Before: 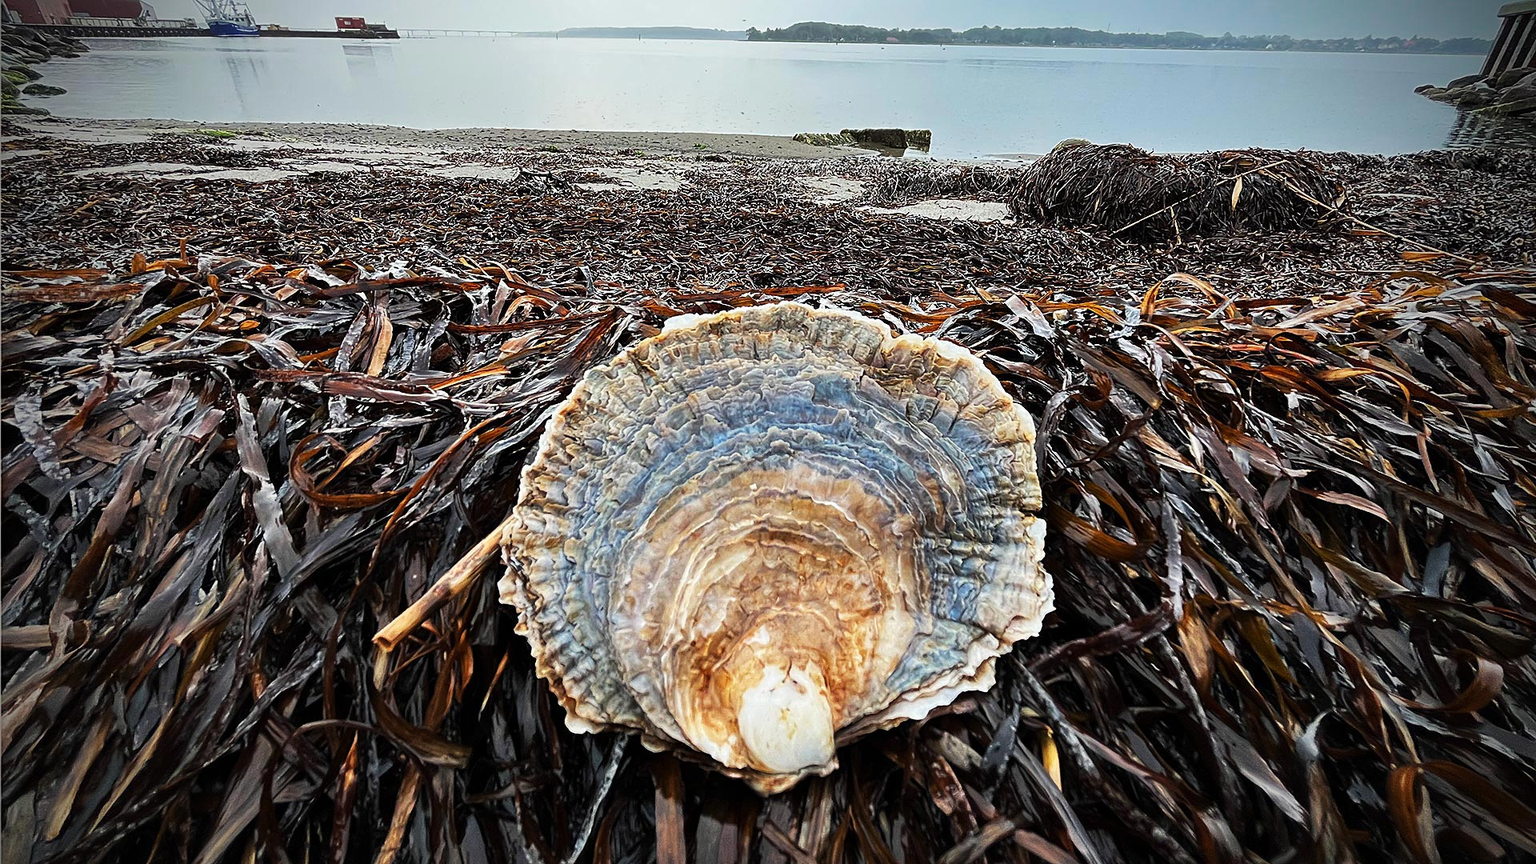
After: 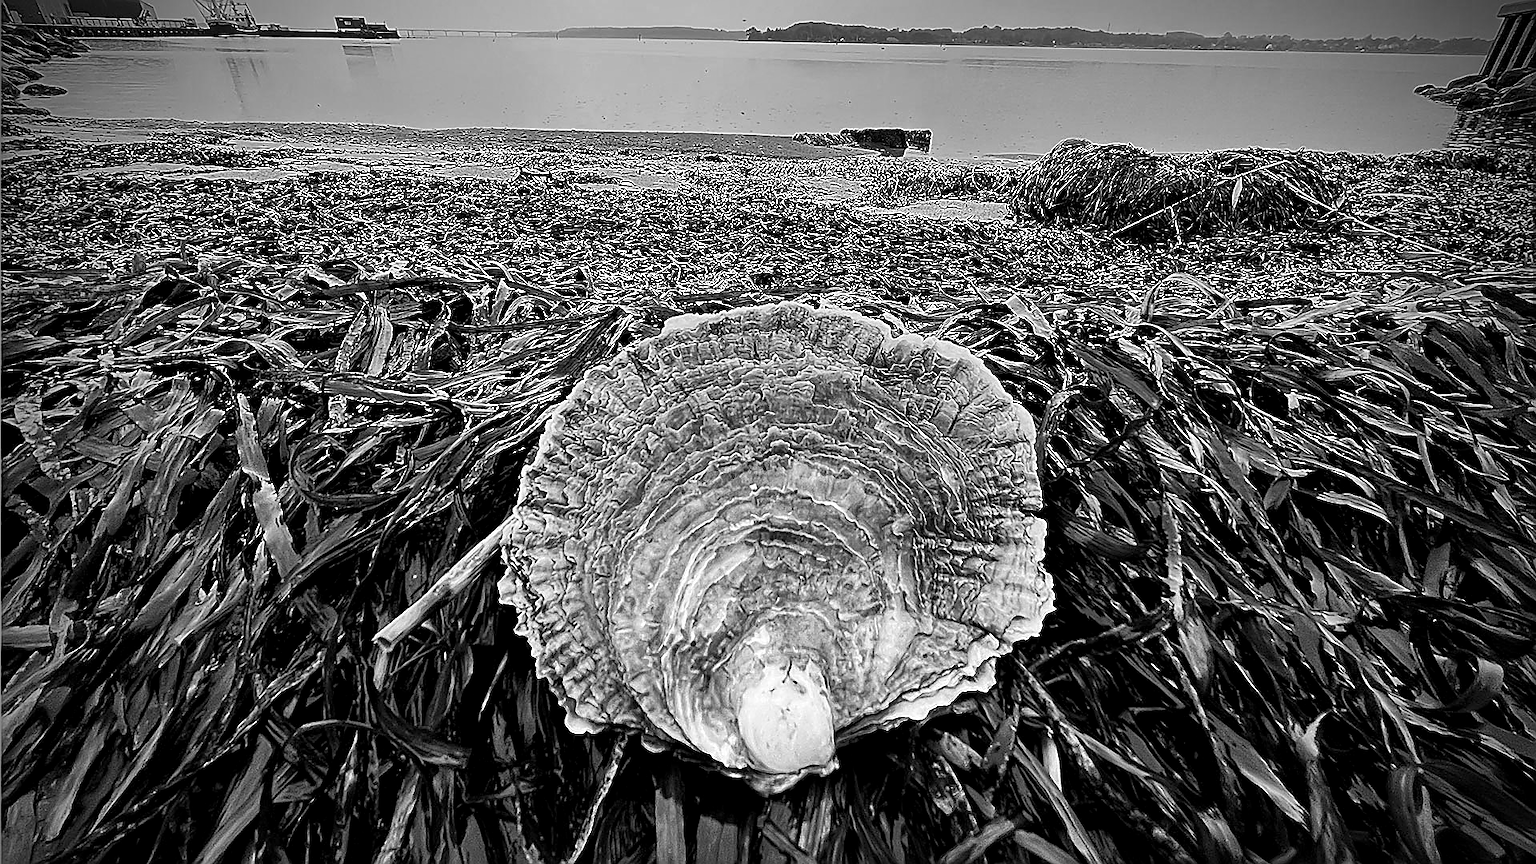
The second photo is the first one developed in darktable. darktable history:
sharpen: radius 1.4, amount 1.25, threshold 0.7
graduated density: hue 238.83°, saturation 50%
local contrast: mode bilateral grid, contrast 100, coarseness 100, detail 165%, midtone range 0.2
monochrome: on, module defaults
